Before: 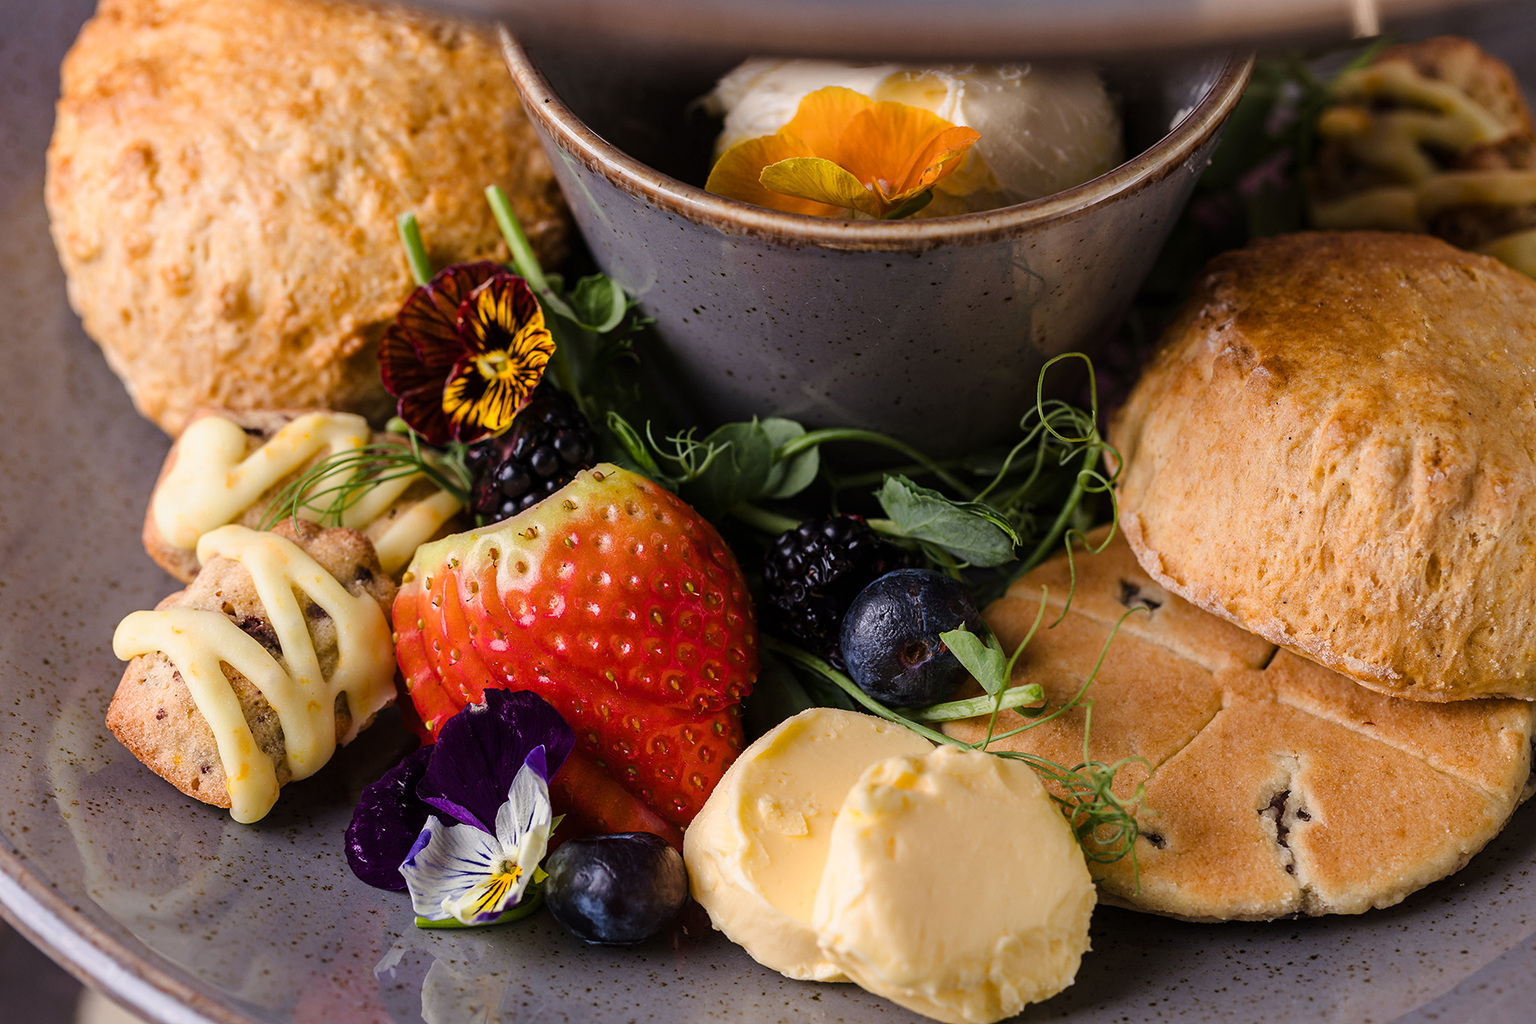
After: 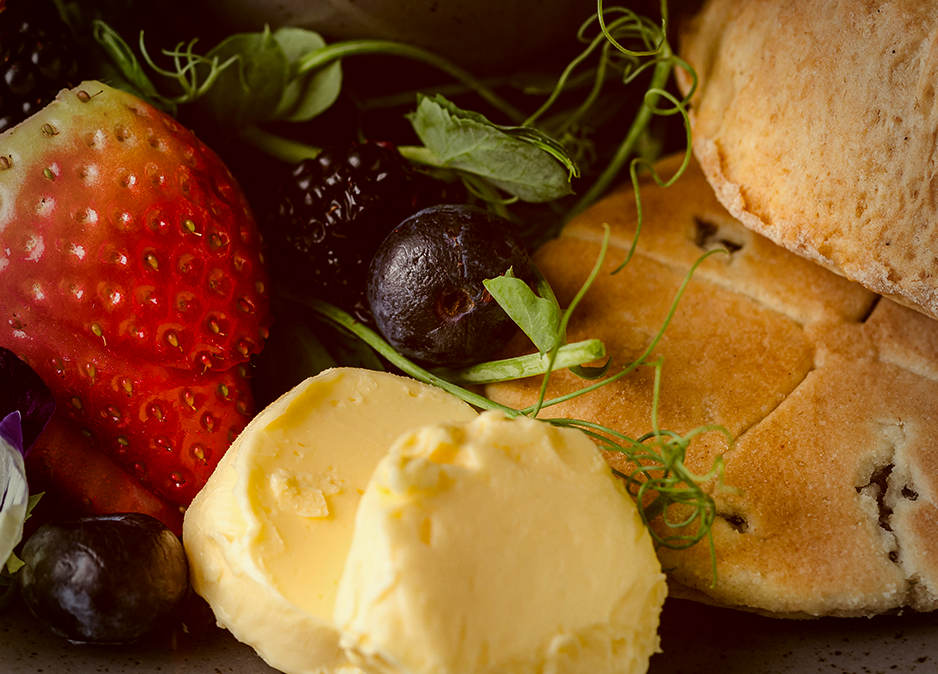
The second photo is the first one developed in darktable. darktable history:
crop: left 34.362%, top 38.569%, right 13.526%, bottom 5.23%
vignetting: fall-off start 68.73%, fall-off radius 29.85%, brightness -0.432, saturation -0.195, width/height ratio 0.991, shape 0.841
color correction: highlights a* -6.04, highlights b* 9.6, shadows a* 10.16, shadows b* 23.77
shadows and highlights: shadows 5.7, soften with gaussian
